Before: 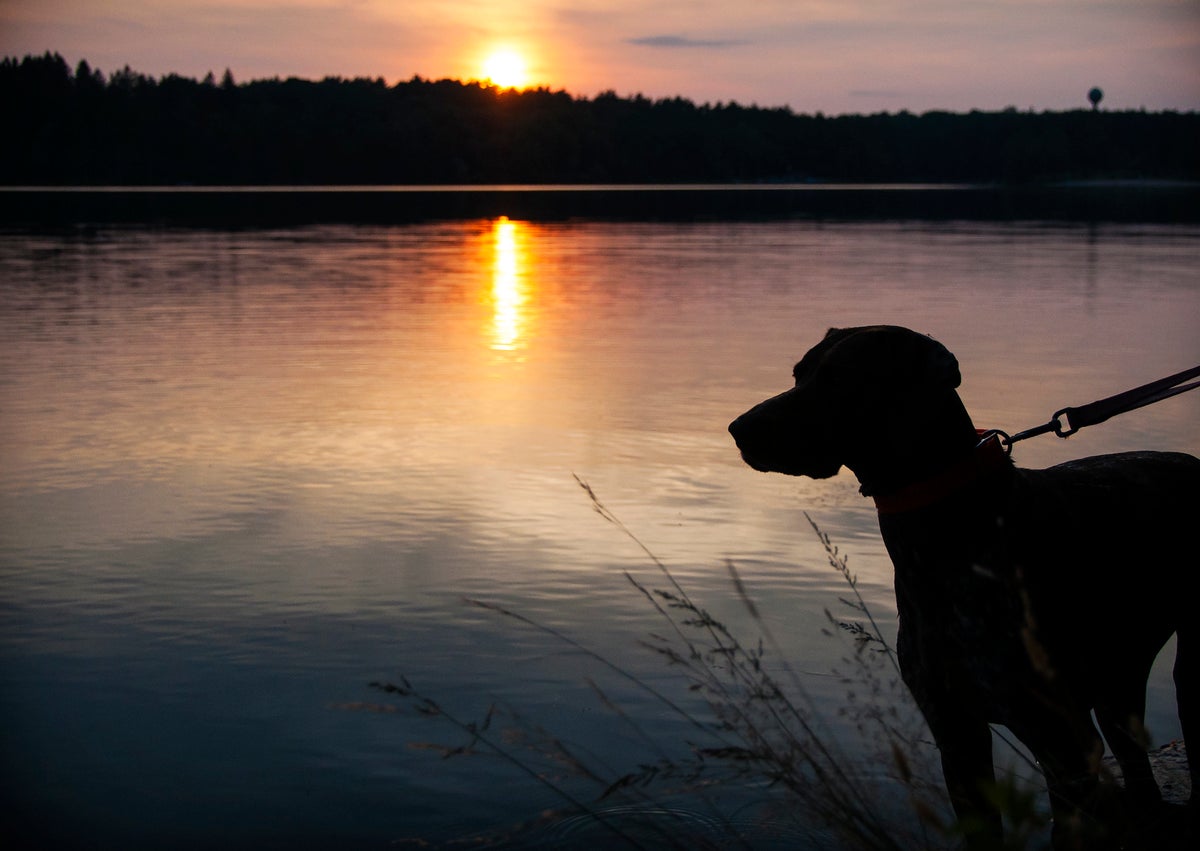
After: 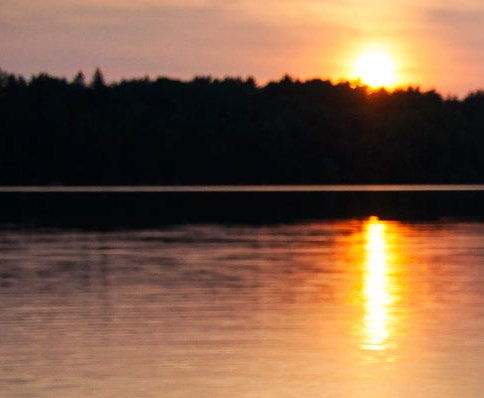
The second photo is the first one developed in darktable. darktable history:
crop and rotate: left 10.884%, top 0.084%, right 48.74%, bottom 53.062%
